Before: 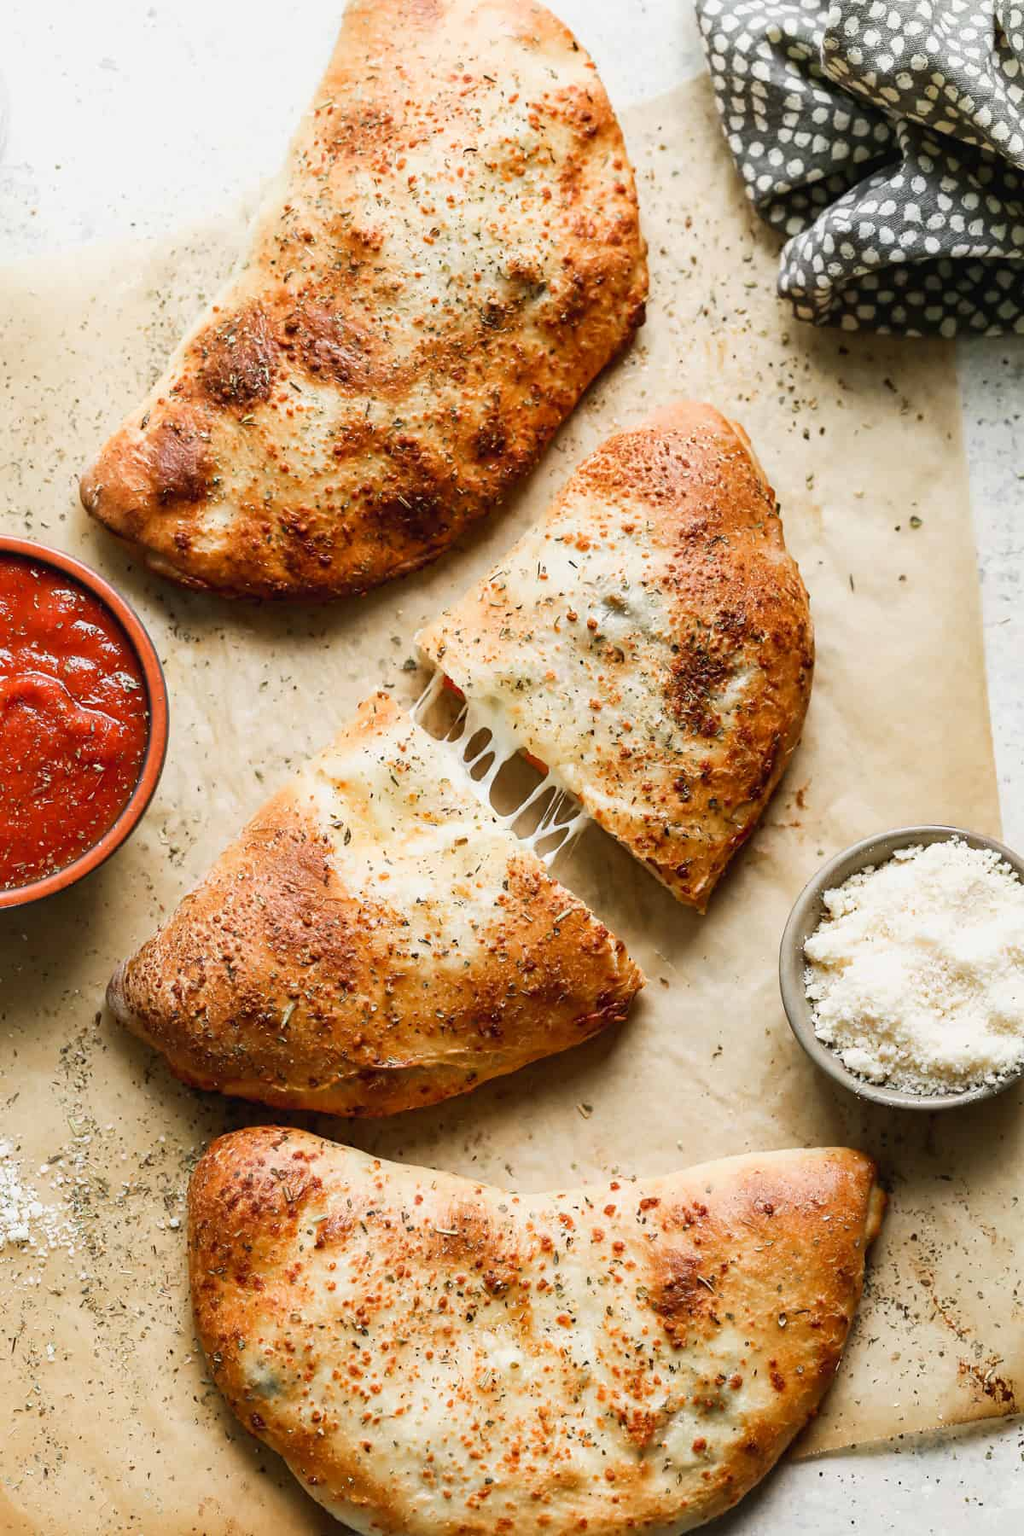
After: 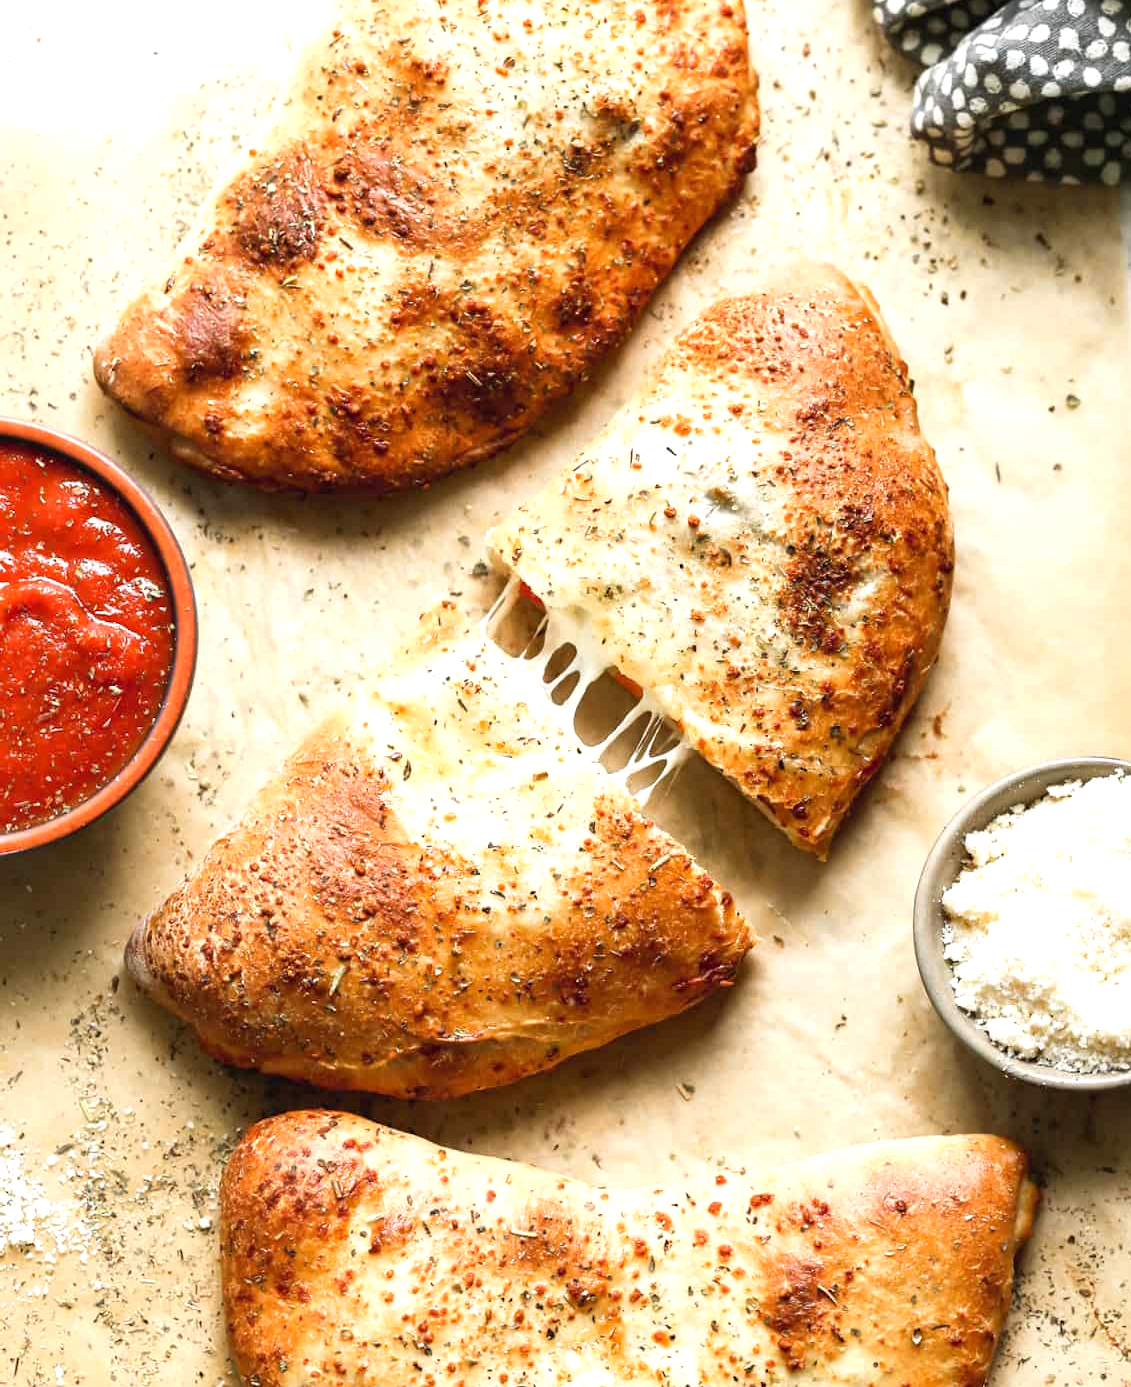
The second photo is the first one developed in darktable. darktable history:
crop and rotate: angle 0.03°, top 11.643%, right 5.651%, bottom 11.189%
exposure: exposure 0.6 EV, compensate highlight preservation false
